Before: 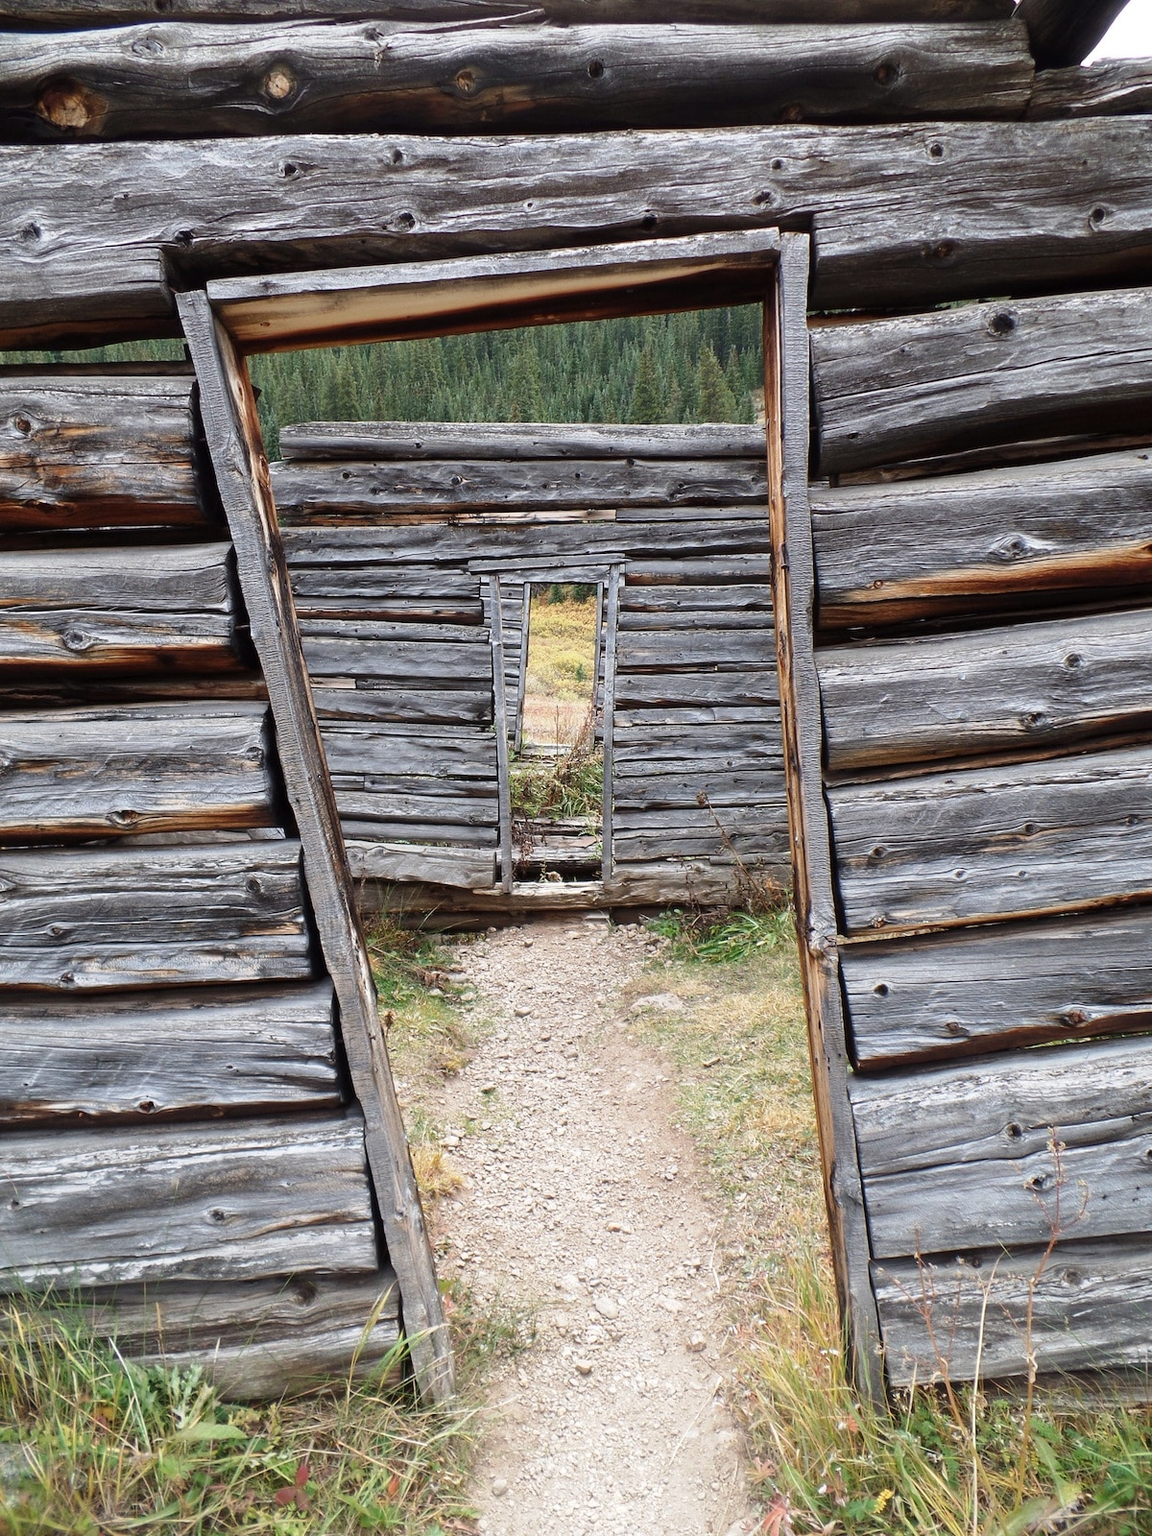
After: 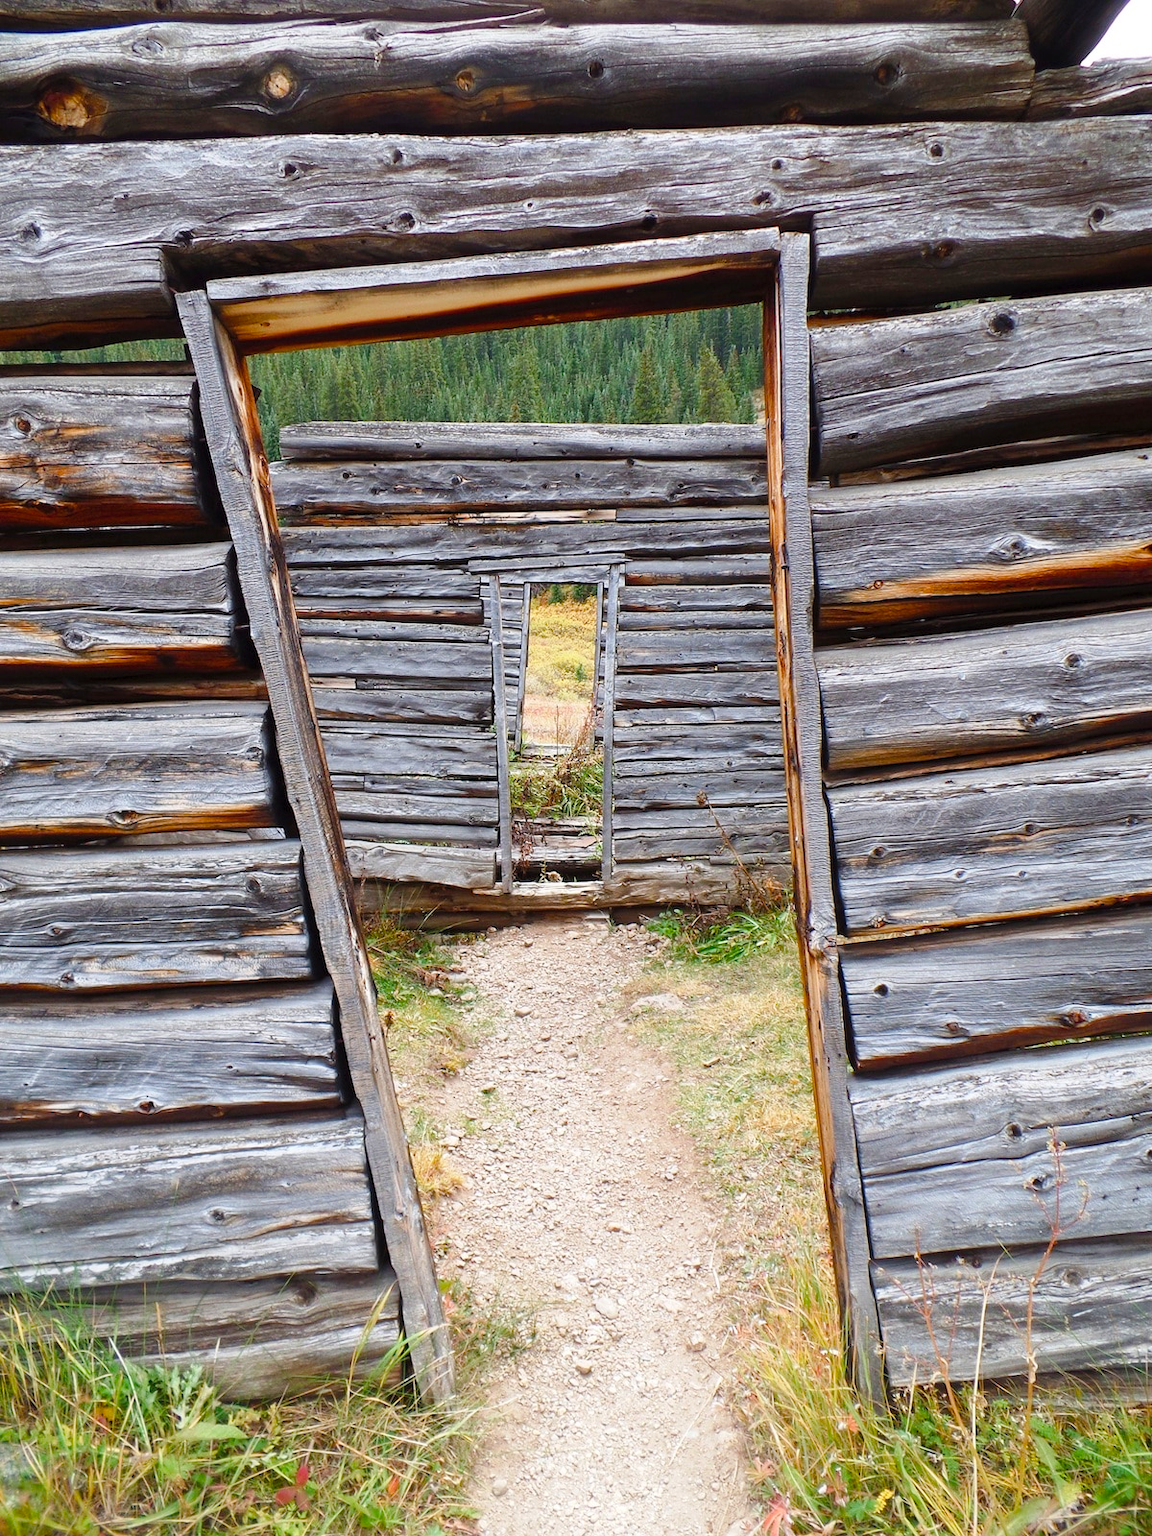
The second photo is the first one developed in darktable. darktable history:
color balance rgb: perceptual saturation grading › global saturation 24.05%, perceptual saturation grading › highlights -24.612%, perceptual saturation grading › mid-tones 23.91%, perceptual saturation grading › shadows 39.619%
contrast brightness saturation: contrast 0.071, brightness 0.083, saturation 0.181
